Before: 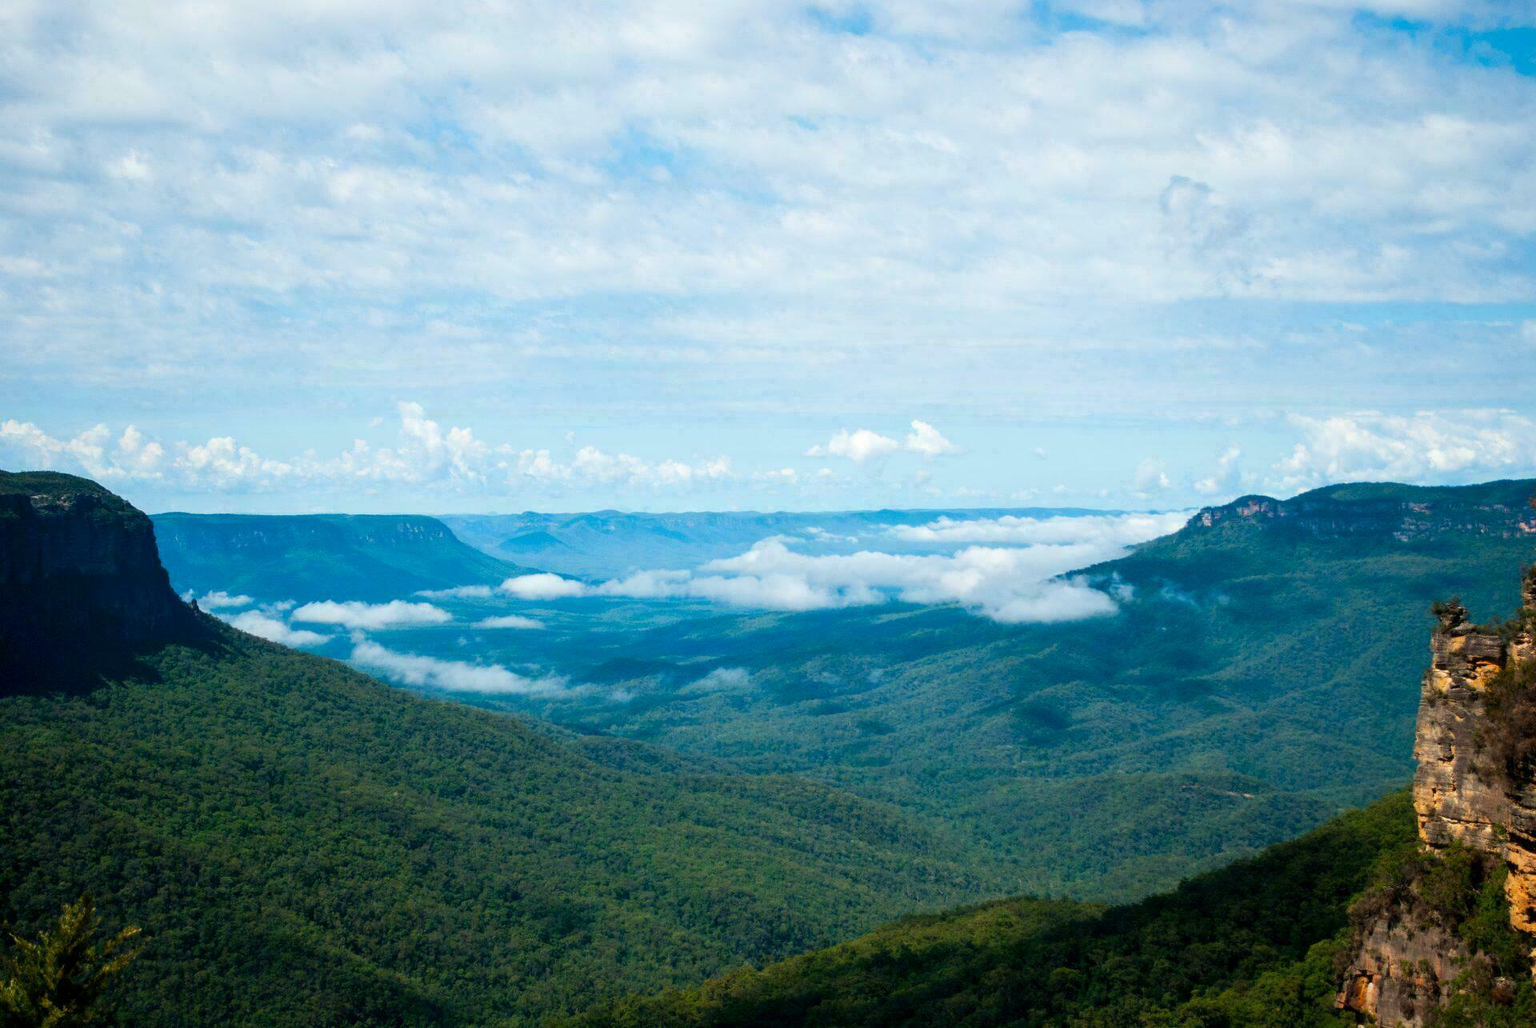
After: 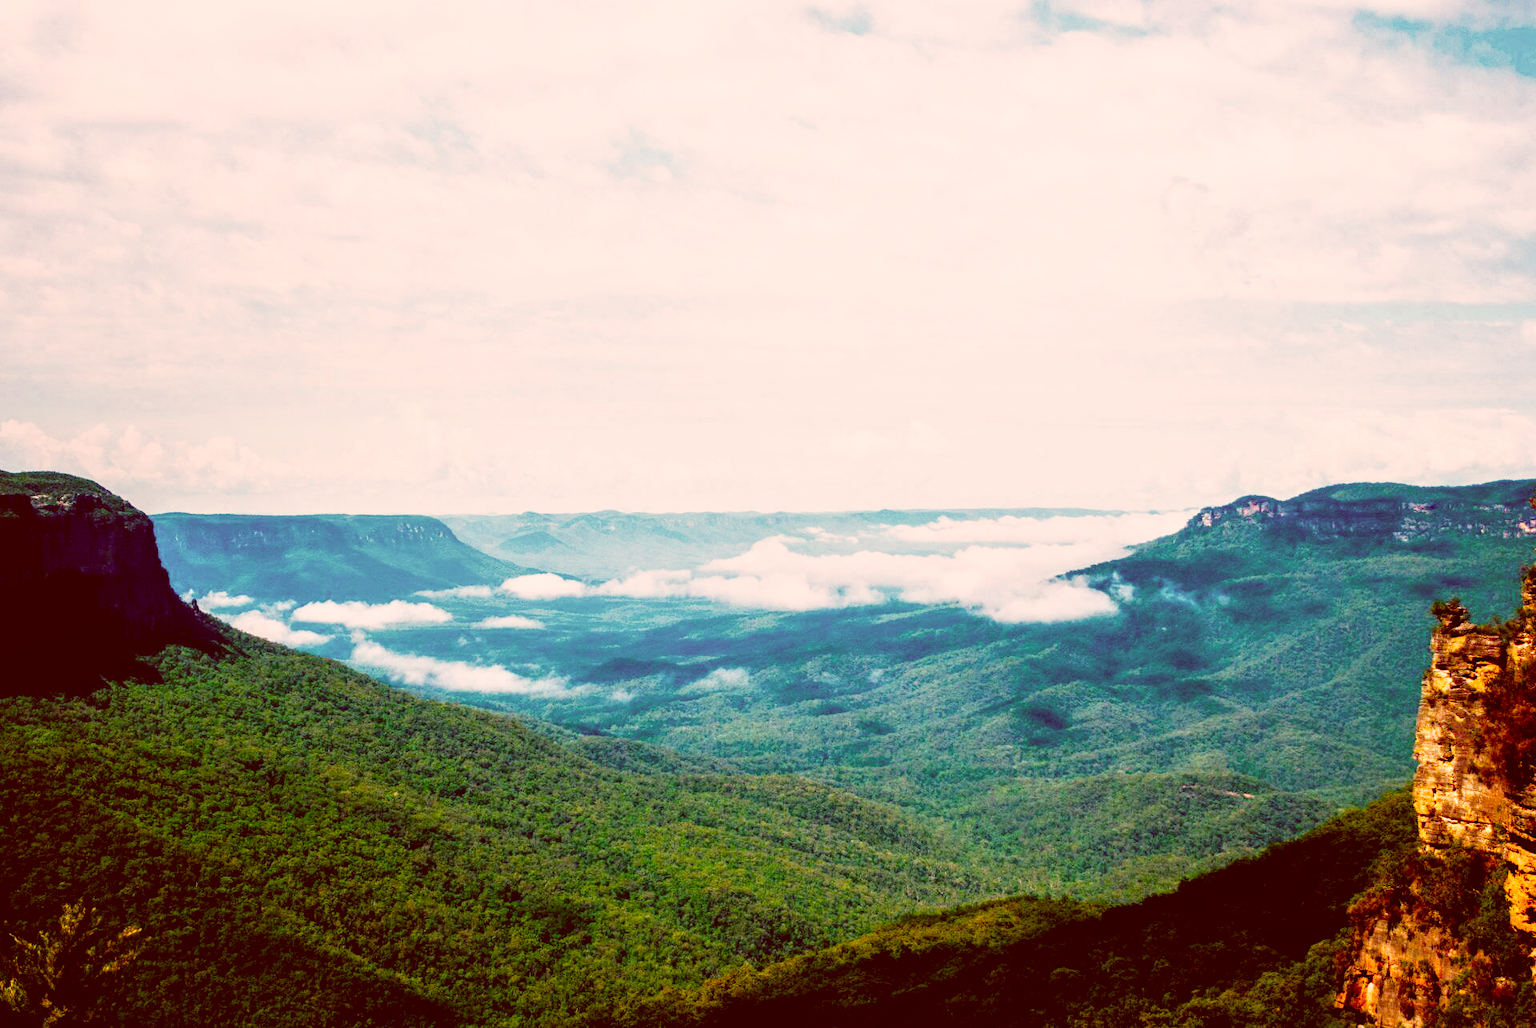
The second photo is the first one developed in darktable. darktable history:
local contrast: on, module defaults
color correction: highlights a* 9.31, highlights b* 8.85, shadows a* 39.21, shadows b* 39.25, saturation 0.817
base curve: curves: ch0 [(0, 0) (0.088, 0.125) (0.176, 0.251) (0.354, 0.501) (0.613, 0.749) (1, 0.877)], preserve colors none
color balance rgb: highlights gain › chroma 1.675%, highlights gain › hue 56.19°, perceptual saturation grading › global saturation 54.221%, perceptual saturation grading › highlights -50.012%, perceptual saturation grading › mid-tones 40.599%, perceptual saturation grading › shadows 30.396%
tone curve: curves: ch0 [(0, 0) (0.003, 0.006) (0.011, 0.007) (0.025, 0.009) (0.044, 0.012) (0.069, 0.021) (0.1, 0.036) (0.136, 0.056) (0.177, 0.105) (0.224, 0.165) (0.277, 0.251) (0.335, 0.344) (0.399, 0.439) (0.468, 0.532) (0.543, 0.628) (0.623, 0.718) (0.709, 0.797) (0.801, 0.874) (0.898, 0.943) (1, 1)], preserve colors none
